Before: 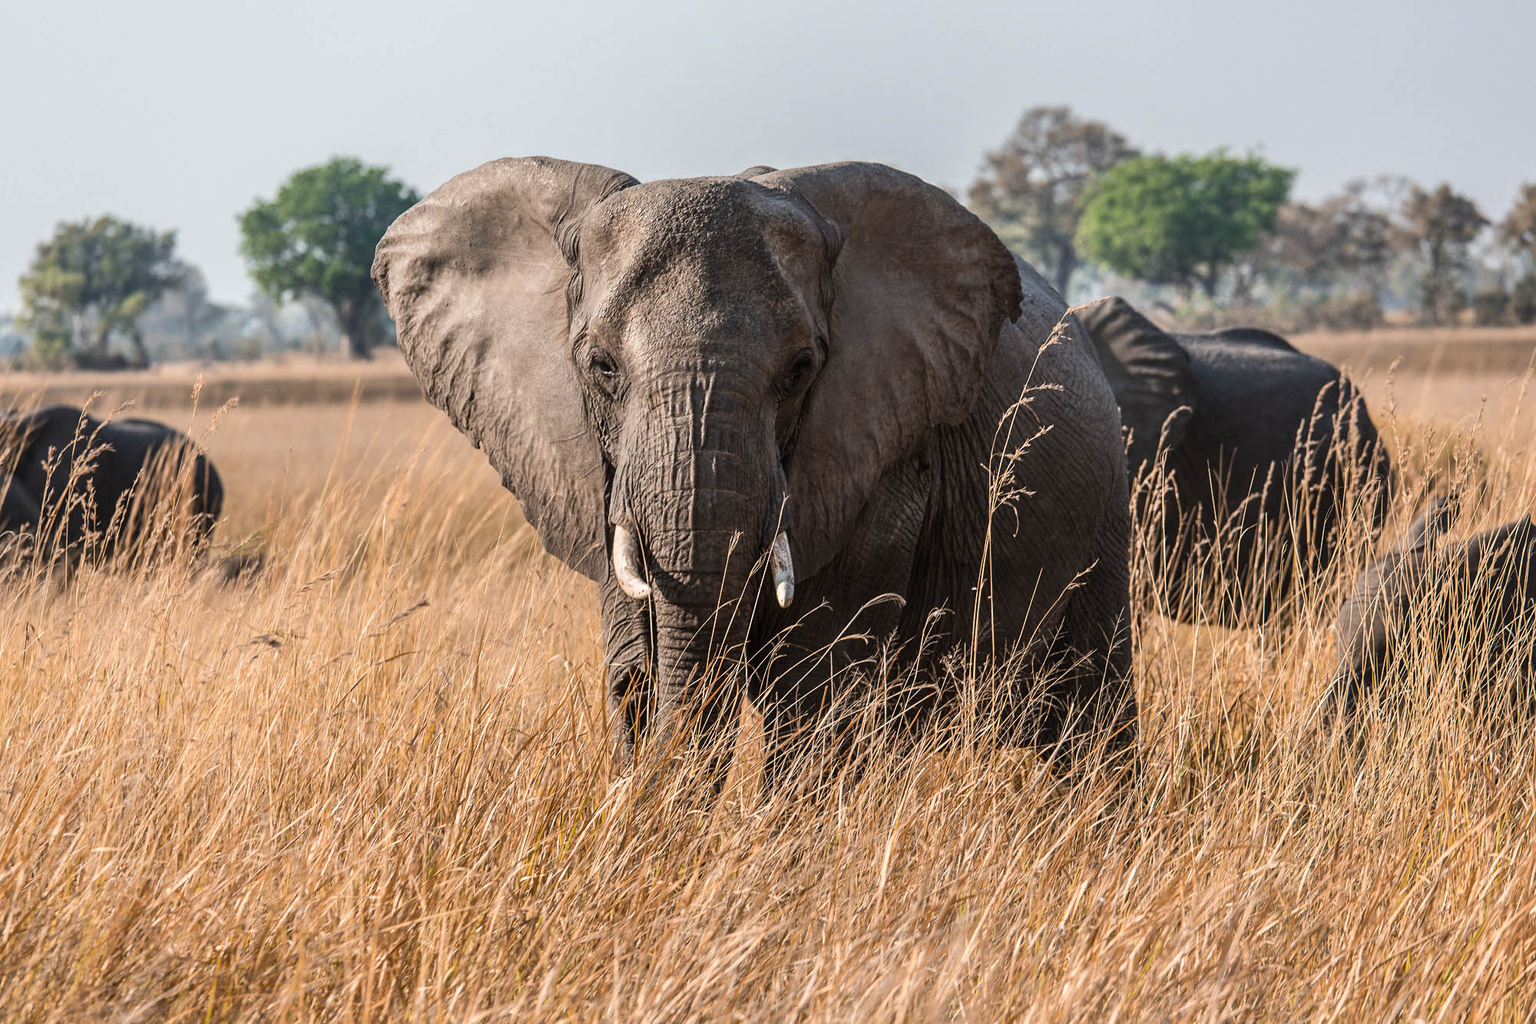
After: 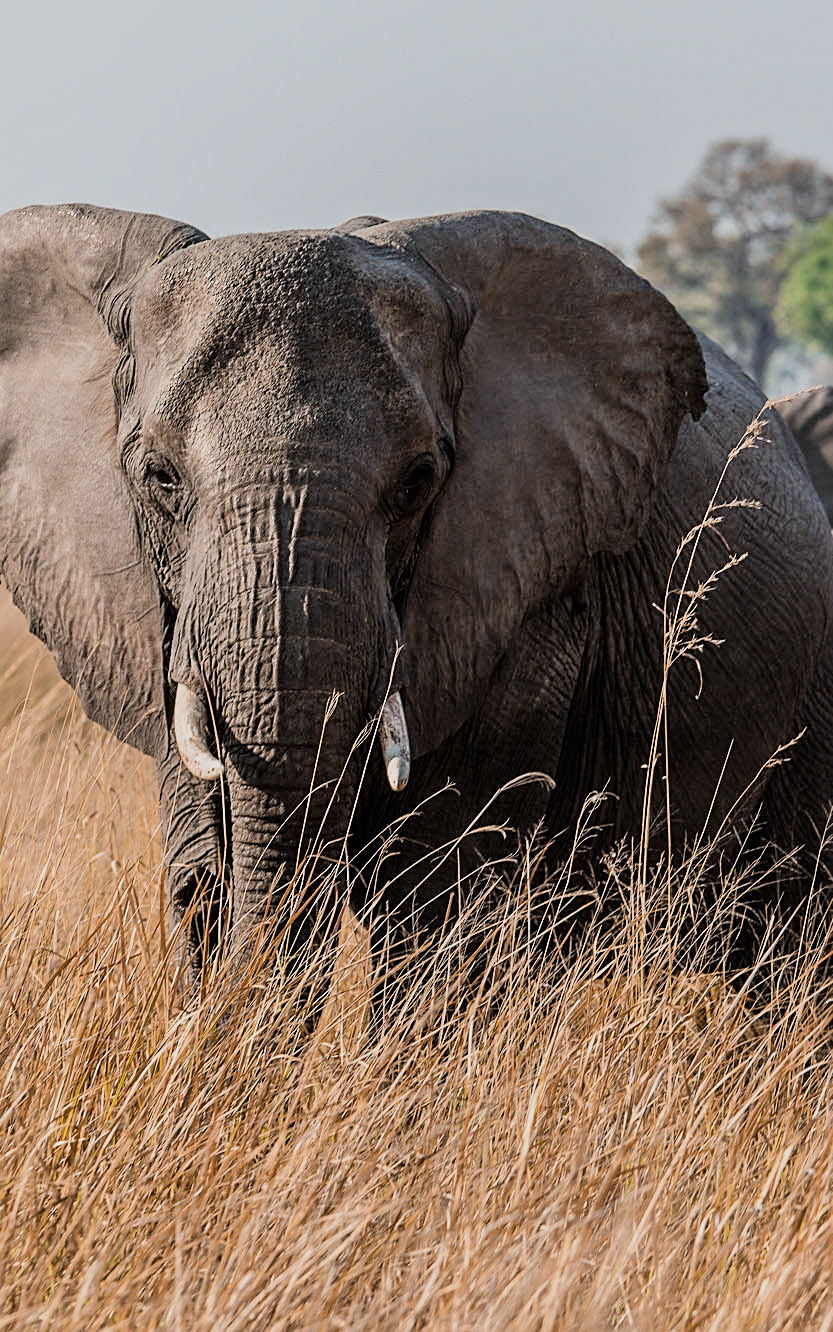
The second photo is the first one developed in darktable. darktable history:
sharpen: on, module defaults
crop: left 31.229%, right 27.105%
filmic rgb: black relative exposure -8.15 EV, white relative exposure 3.76 EV, hardness 4.46
